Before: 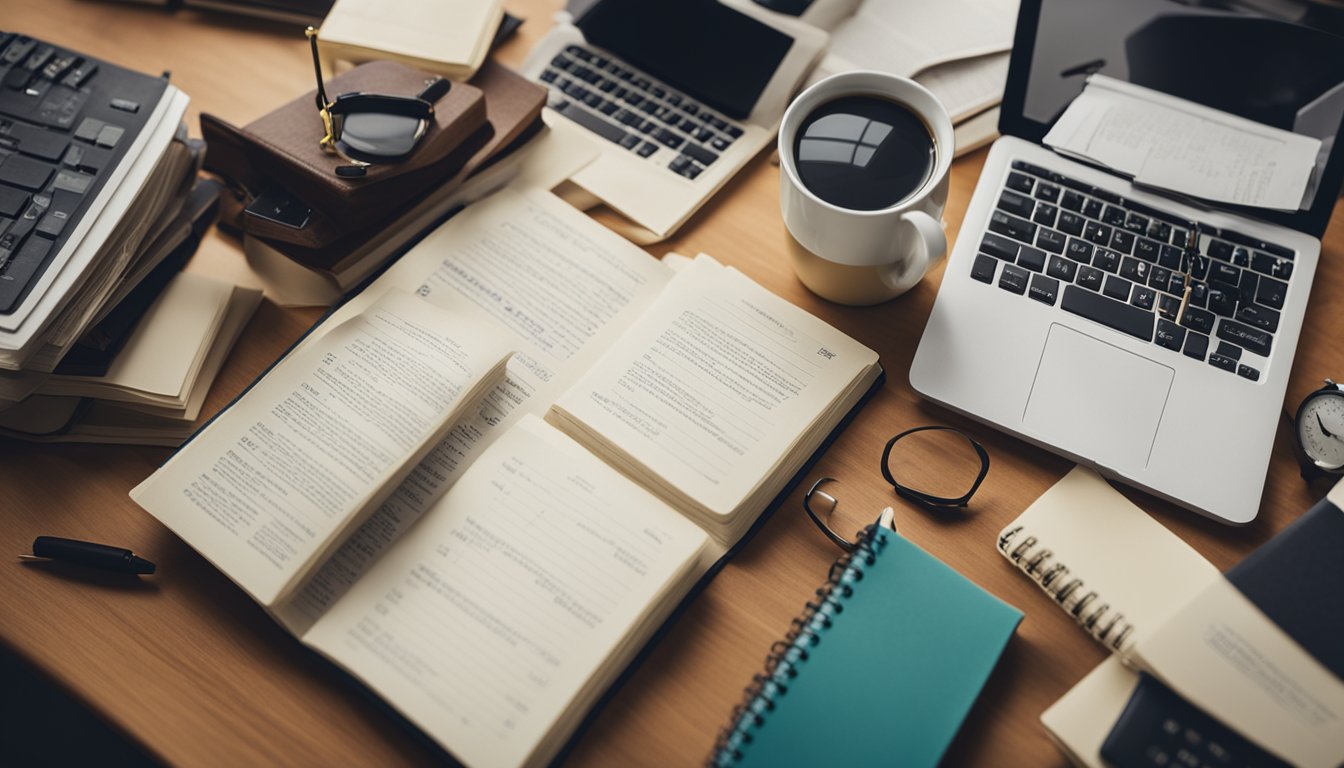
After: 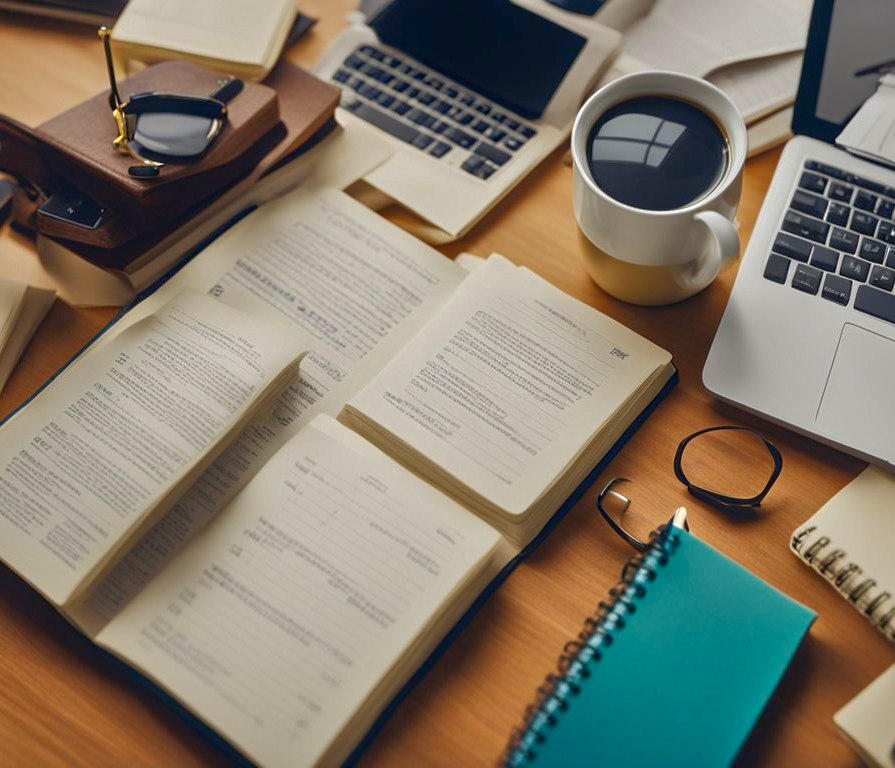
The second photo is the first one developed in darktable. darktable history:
contrast brightness saturation: brightness -0.25, saturation 0.2
tone equalizer: -7 EV 0.15 EV, -6 EV 0.6 EV, -5 EV 1.15 EV, -4 EV 1.33 EV, -3 EV 1.15 EV, -2 EV 0.6 EV, -1 EV 0.15 EV, mask exposure compensation -0.5 EV
crop: left 15.419%, right 17.914%
shadows and highlights: on, module defaults
